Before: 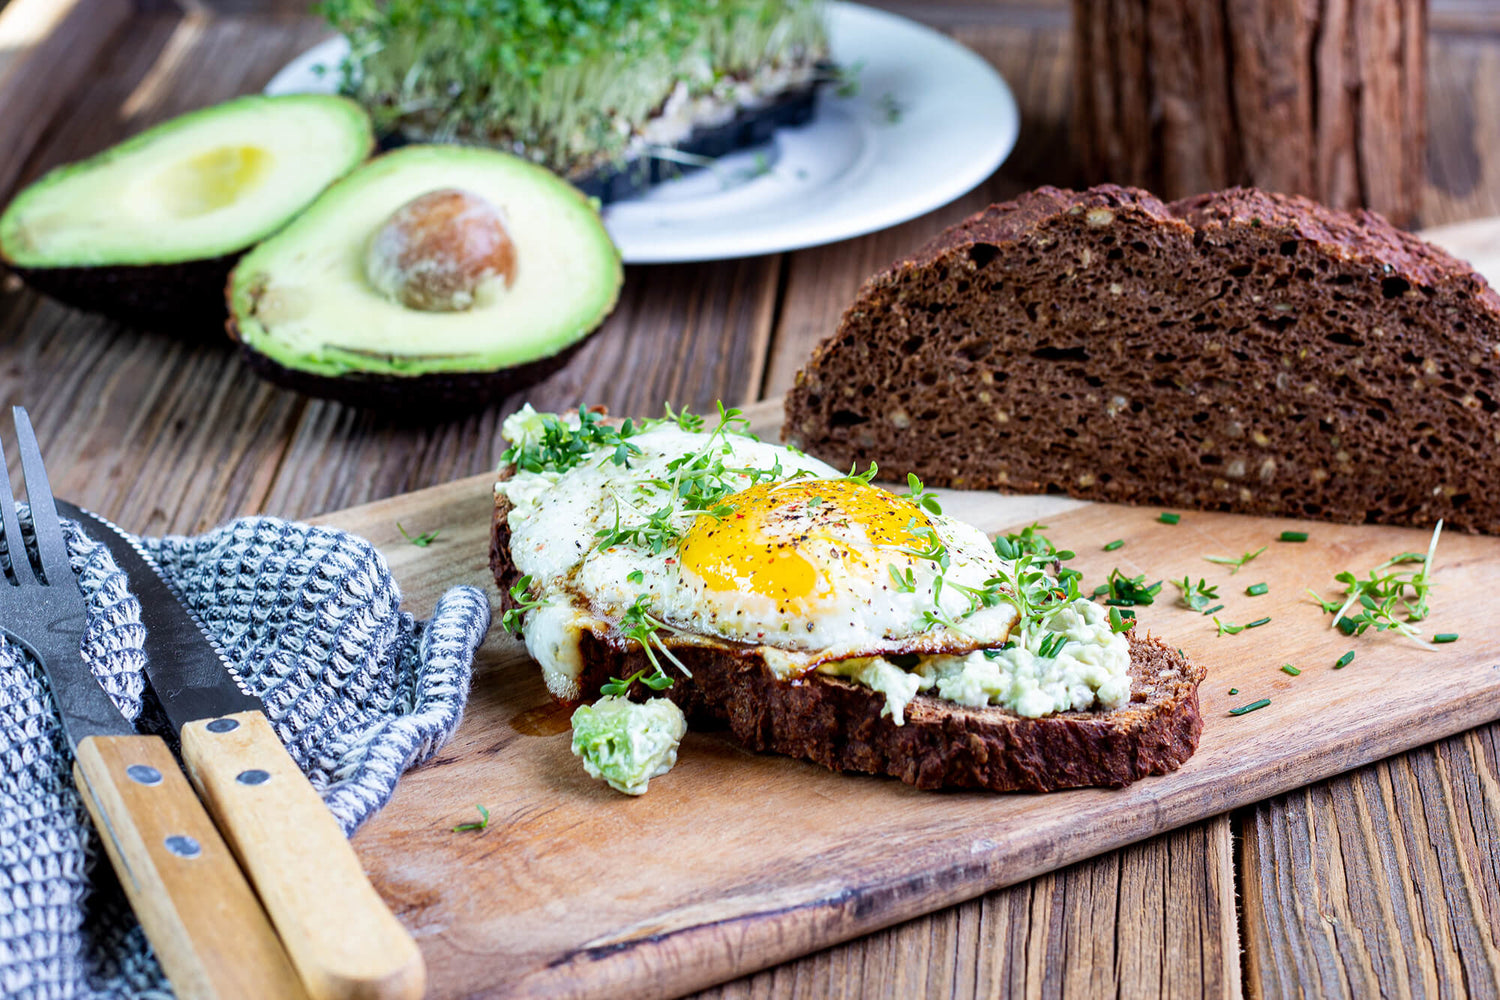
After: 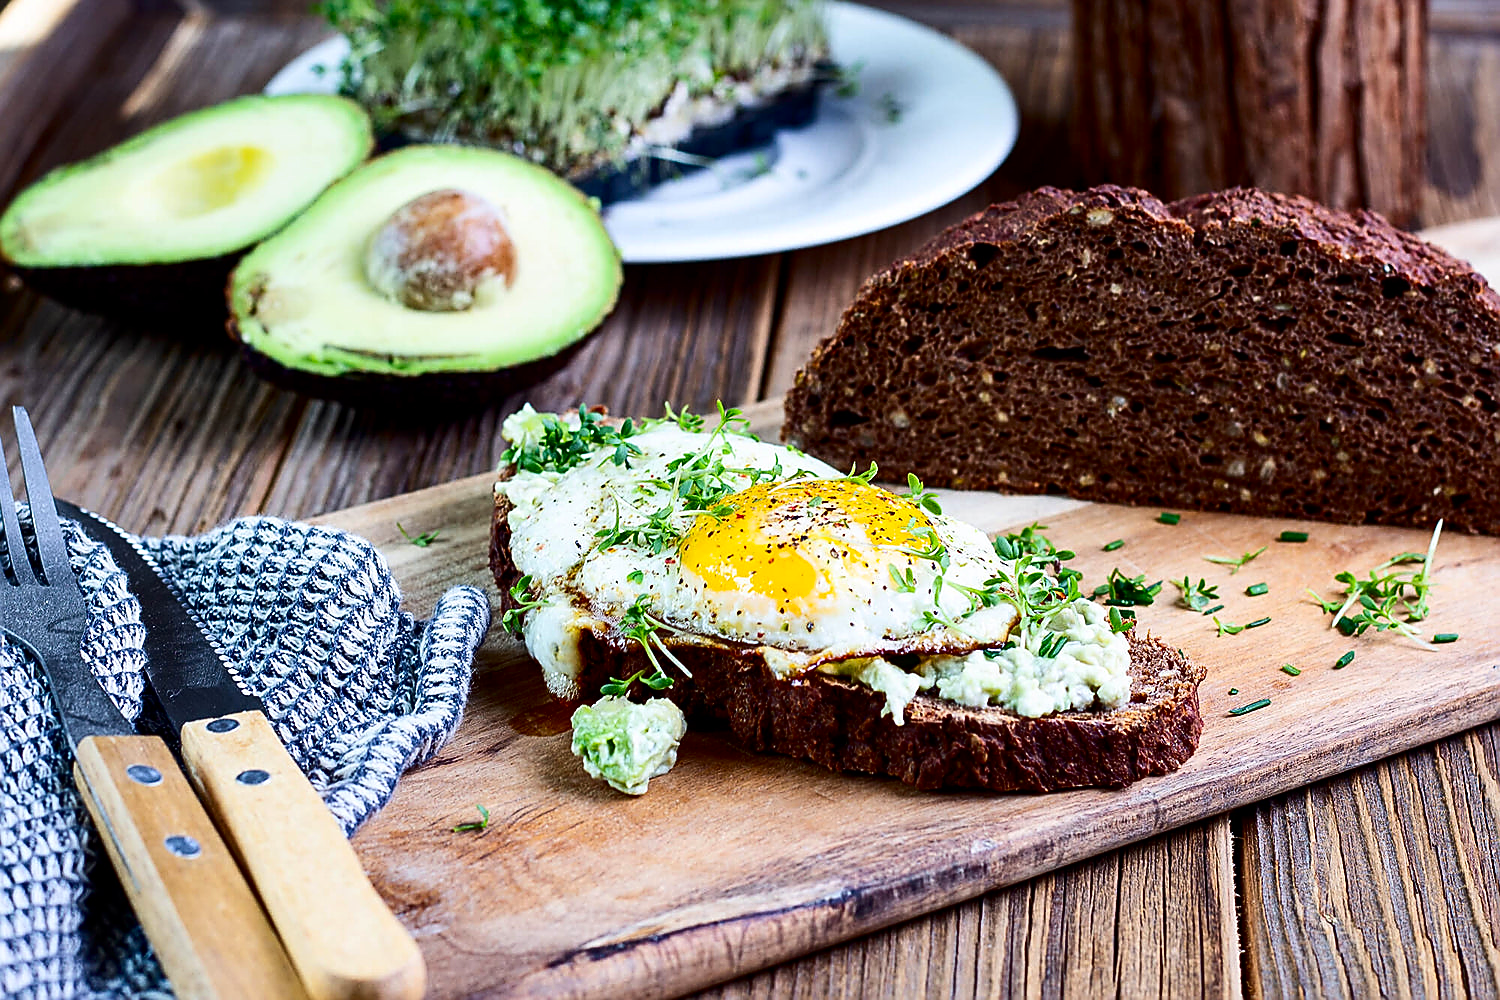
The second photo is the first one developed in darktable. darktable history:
sharpen: radius 1.4, amount 1.25, threshold 0.7
contrast brightness saturation: contrast 0.2, brightness -0.11, saturation 0.1
